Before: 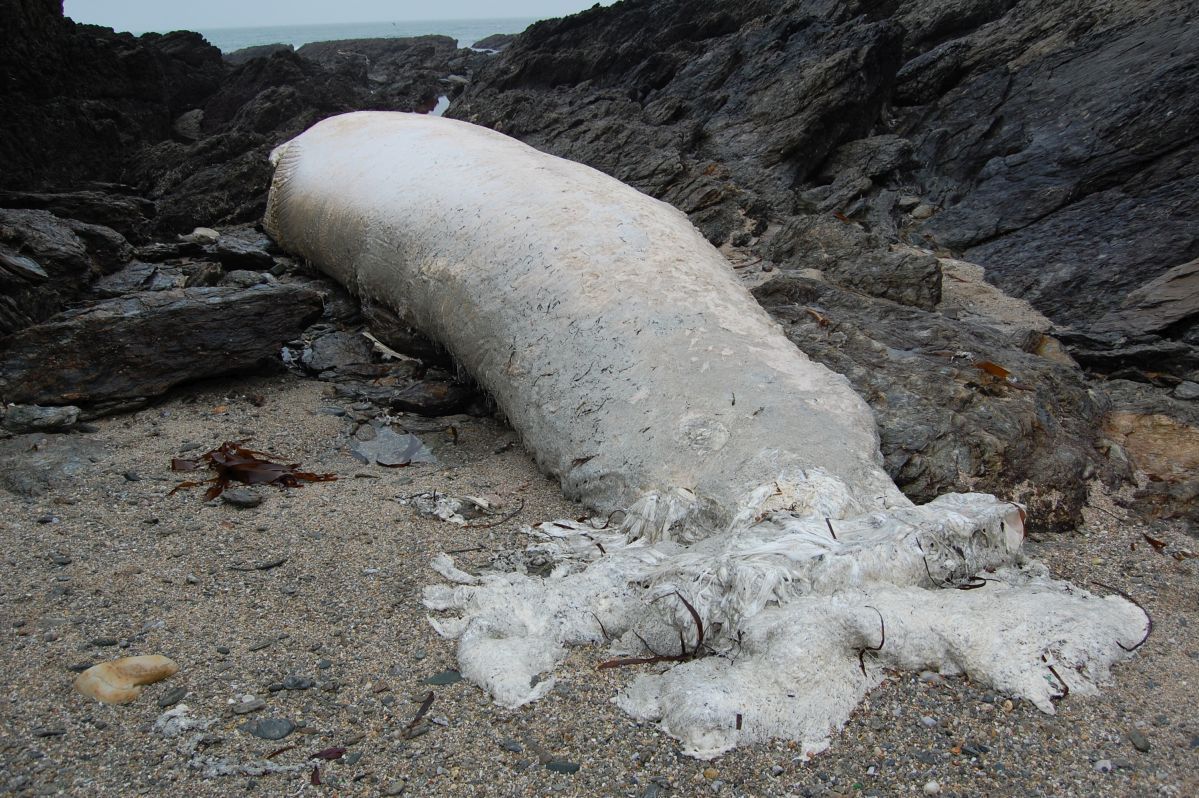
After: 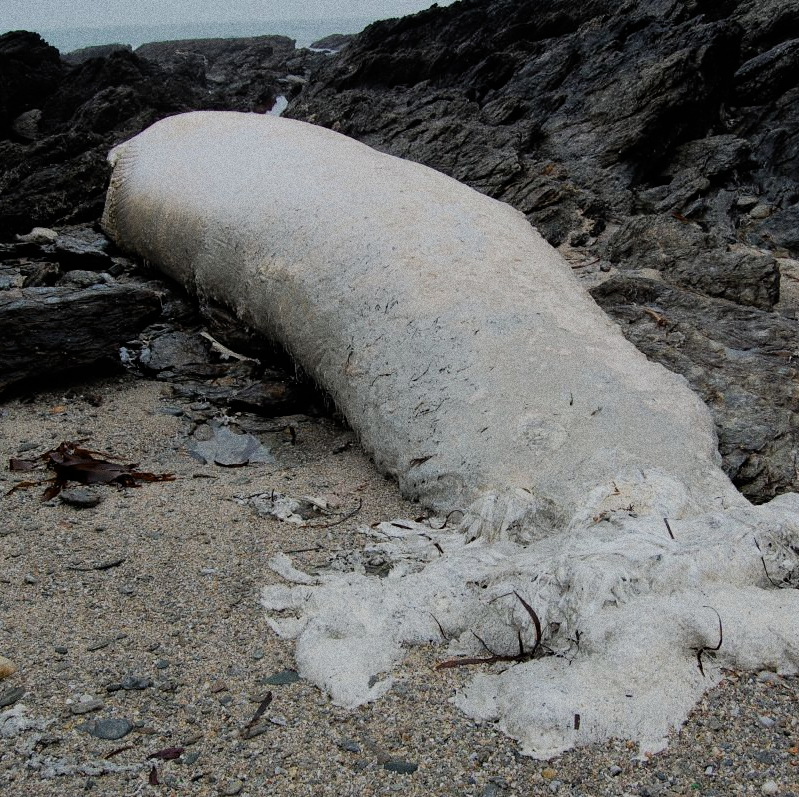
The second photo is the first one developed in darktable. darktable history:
grain: coarseness 0.09 ISO, strength 40%
crop and rotate: left 13.537%, right 19.796%
filmic rgb: black relative exposure -6.98 EV, white relative exposure 5.63 EV, hardness 2.86
